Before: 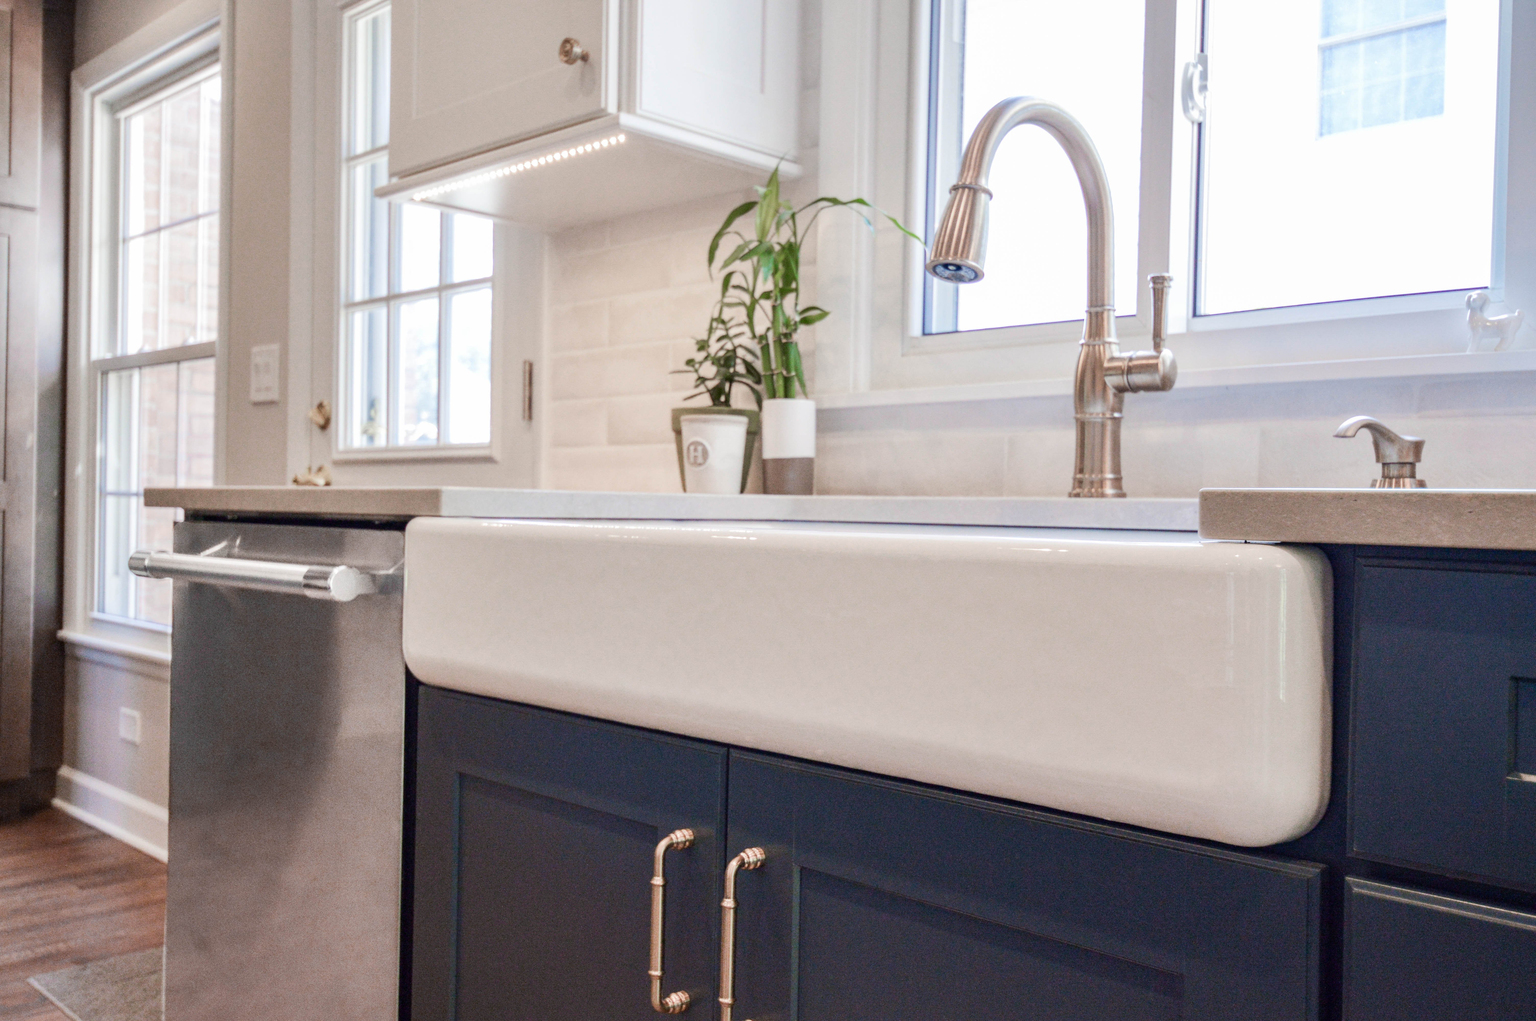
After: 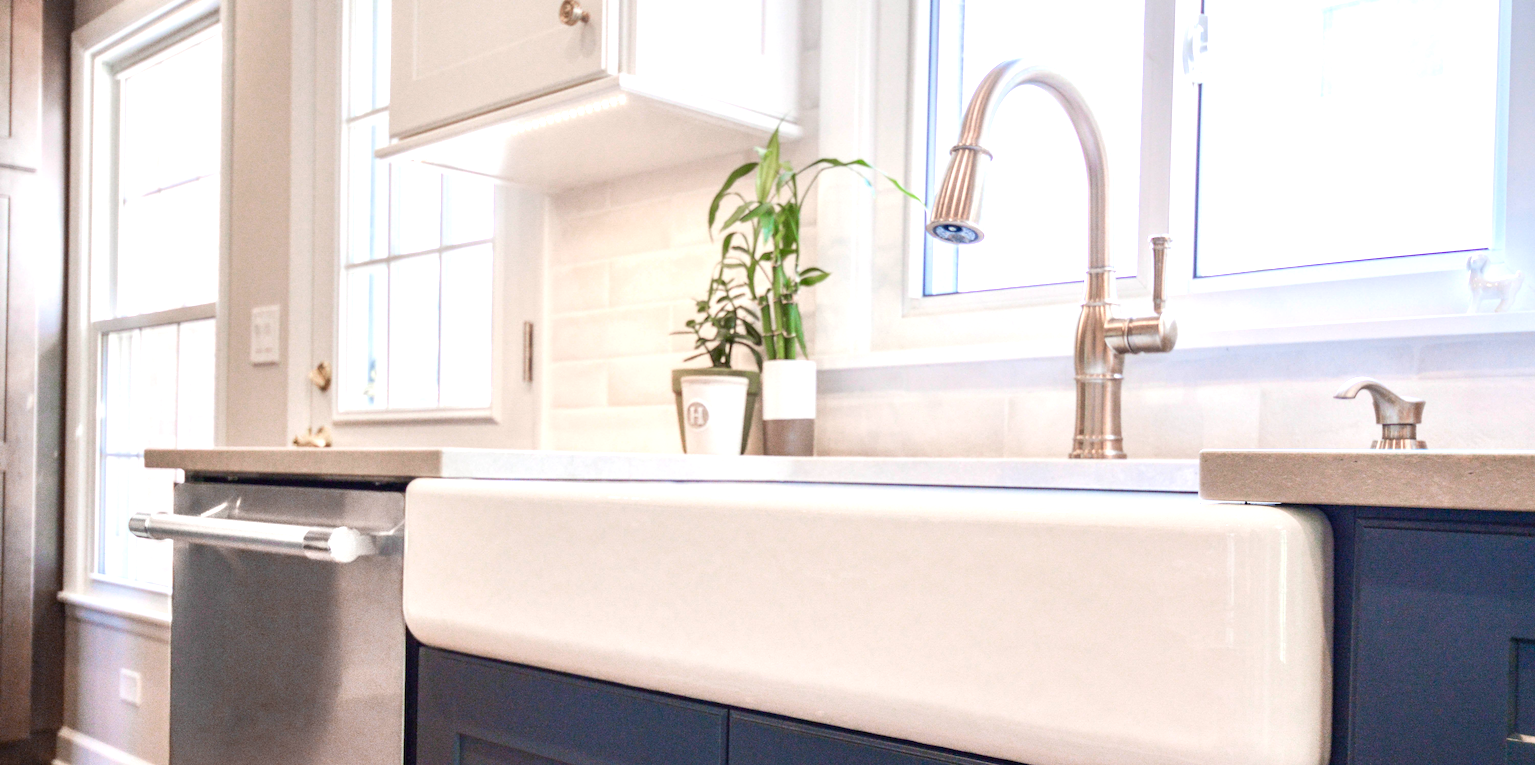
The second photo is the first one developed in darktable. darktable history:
color correction: saturation 1.11
crop: top 3.857%, bottom 21.132%
exposure: exposure 0.661 EV, compensate highlight preservation false
